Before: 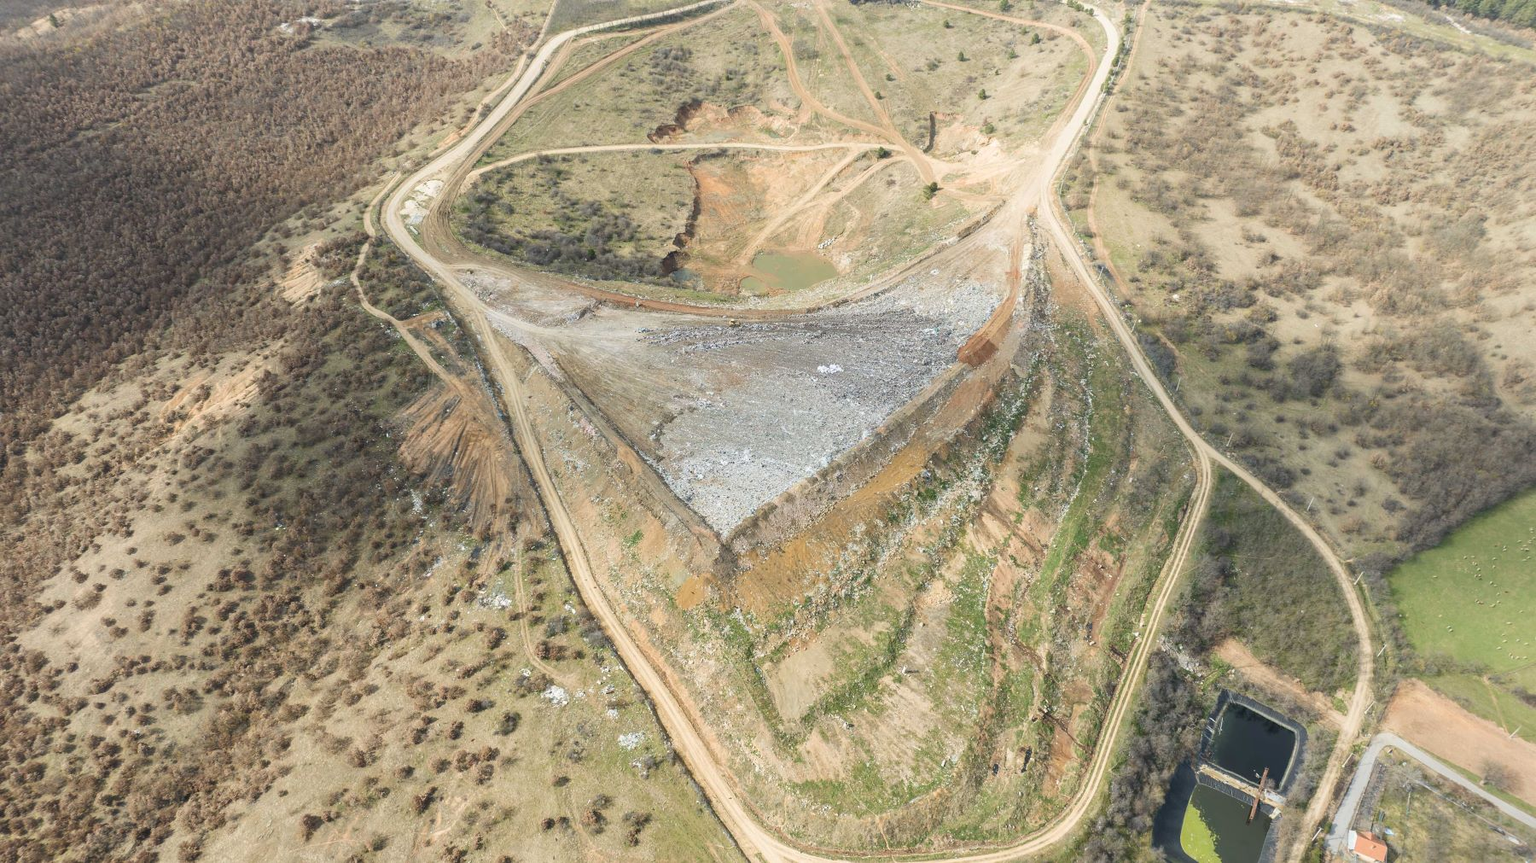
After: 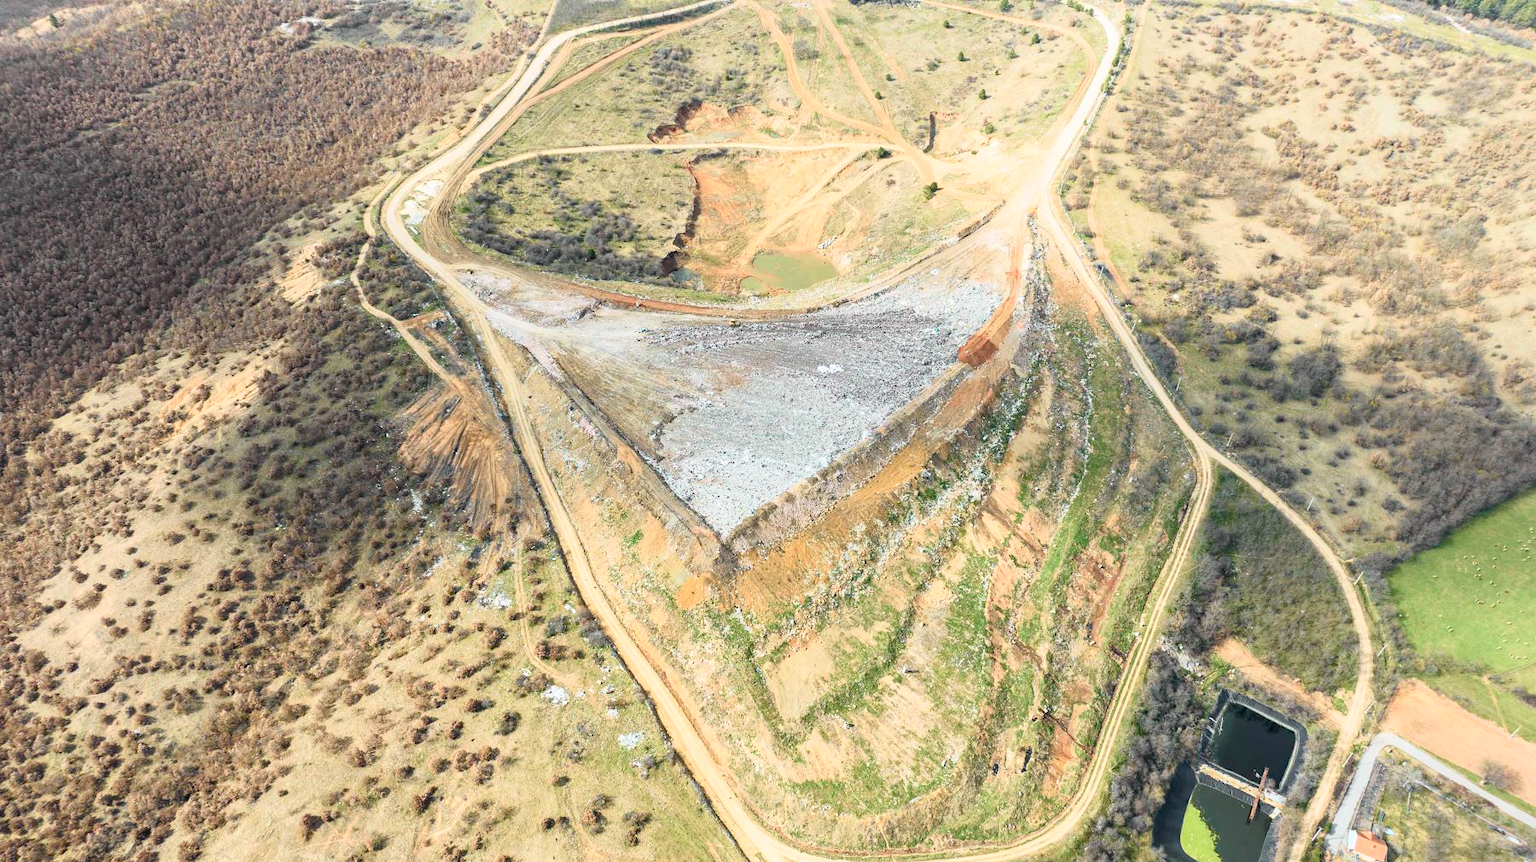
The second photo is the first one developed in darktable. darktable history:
haze removal: compatibility mode true, adaptive false
tone curve: curves: ch0 [(0, 0) (0.051, 0.027) (0.096, 0.071) (0.241, 0.247) (0.455, 0.52) (0.594, 0.692) (0.715, 0.845) (0.84, 0.936) (1, 1)]; ch1 [(0, 0) (0.1, 0.038) (0.318, 0.243) (0.399, 0.351) (0.478, 0.469) (0.499, 0.499) (0.534, 0.549) (0.565, 0.605) (0.601, 0.644) (0.666, 0.701) (1, 1)]; ch2 [(0, 0) (0.453, 0.45) (0.479, 0.483) (0.504, 0.499) (0.52, 0.508) (0.561, 0.573) (0.592, 0.617) (0.824, 0.815) (1, 1)], color space Lab, independent channels, preserve colors none
